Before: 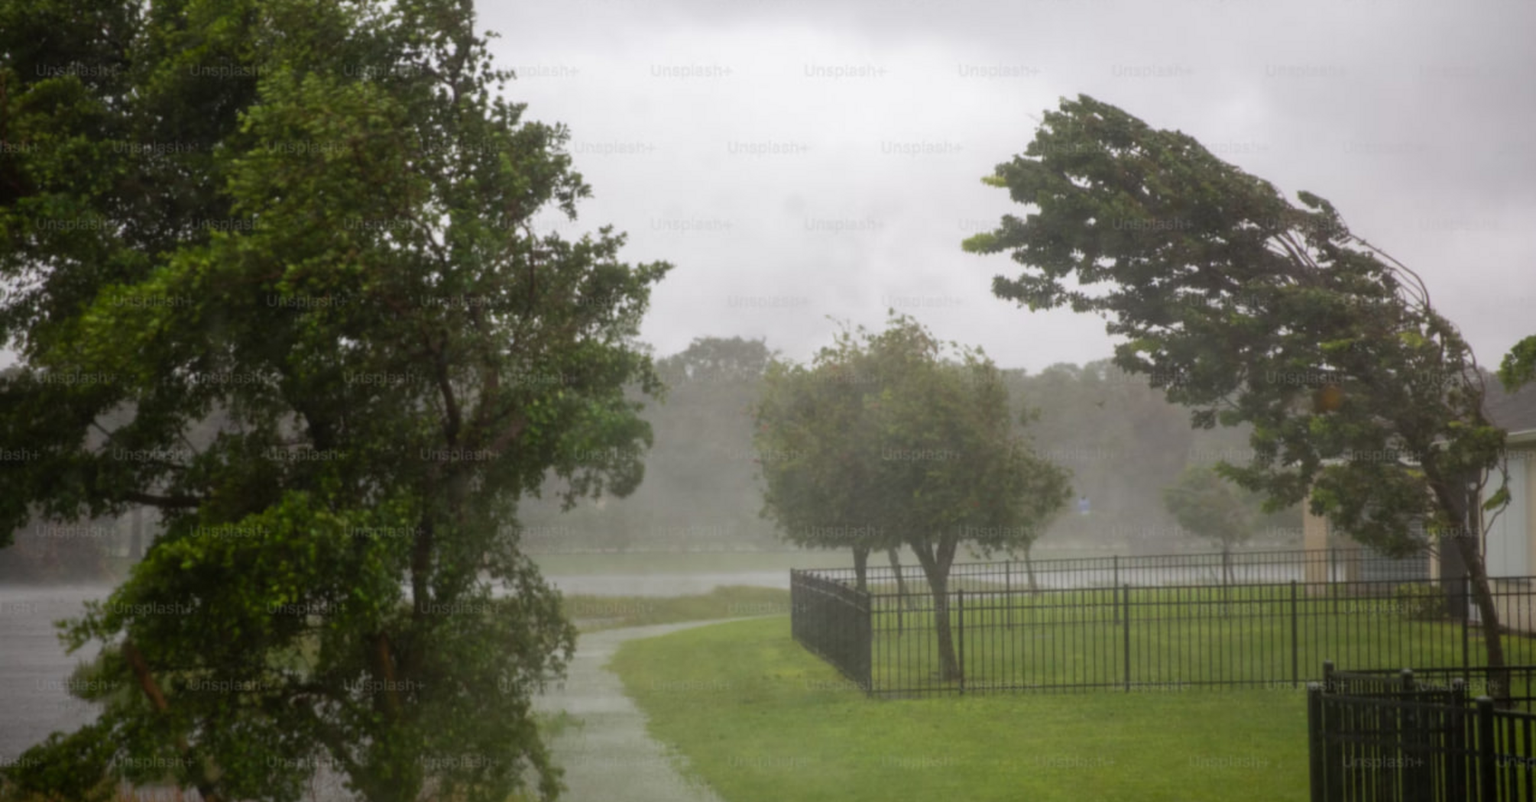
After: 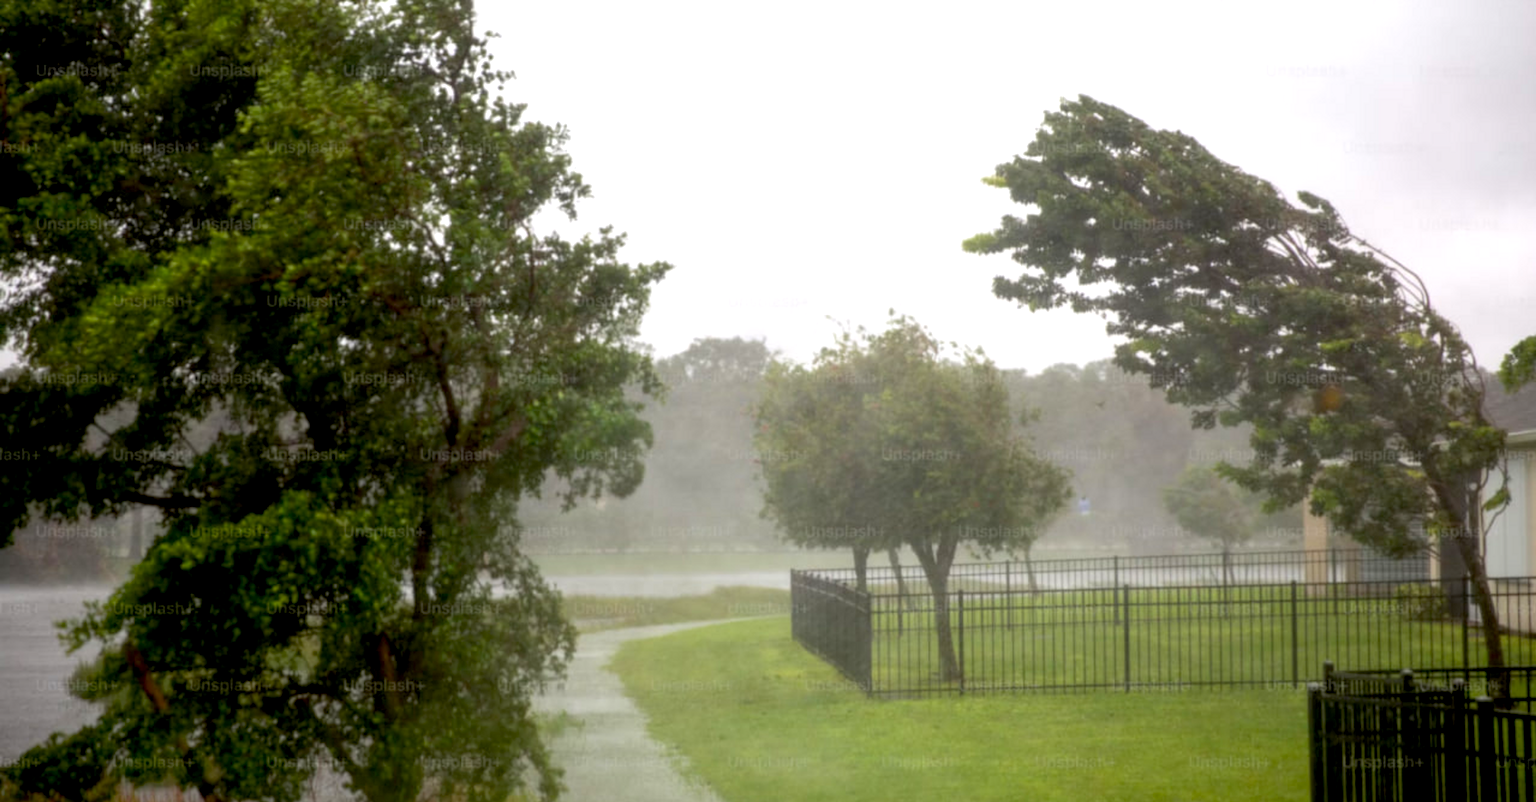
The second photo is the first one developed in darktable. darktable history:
exposure: black level correction 0.012, exposure 0.702 EV, compensate highlight preservation false
